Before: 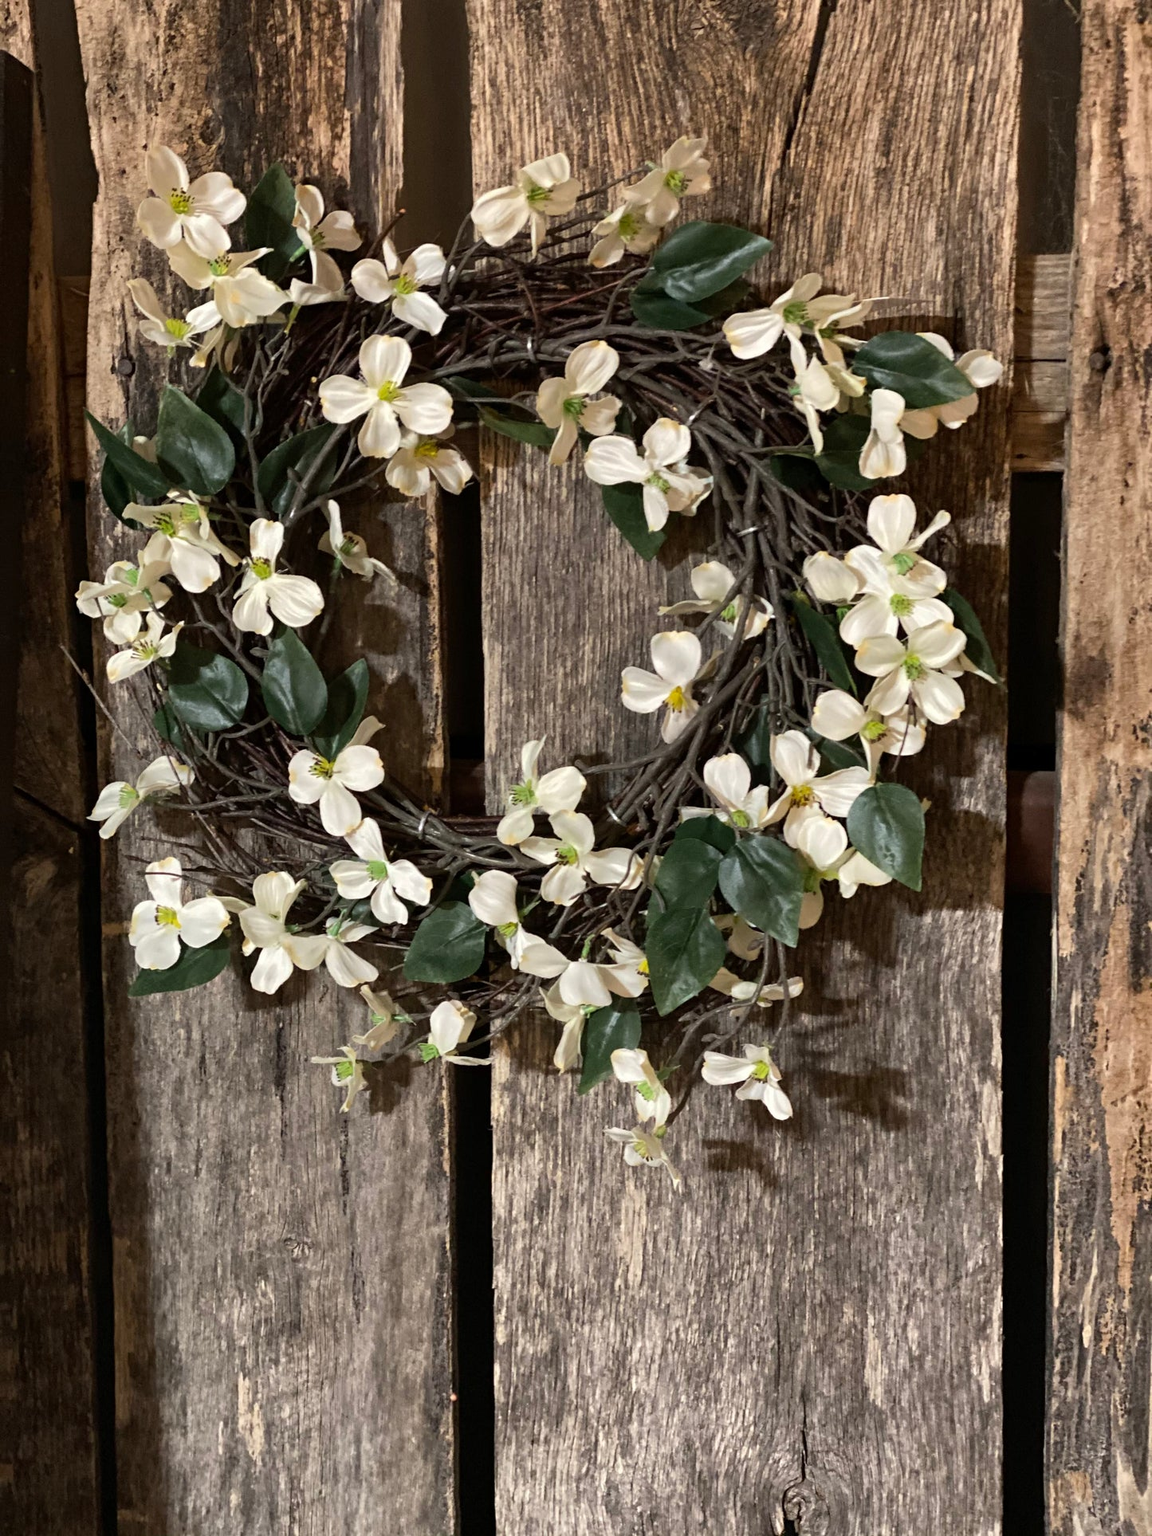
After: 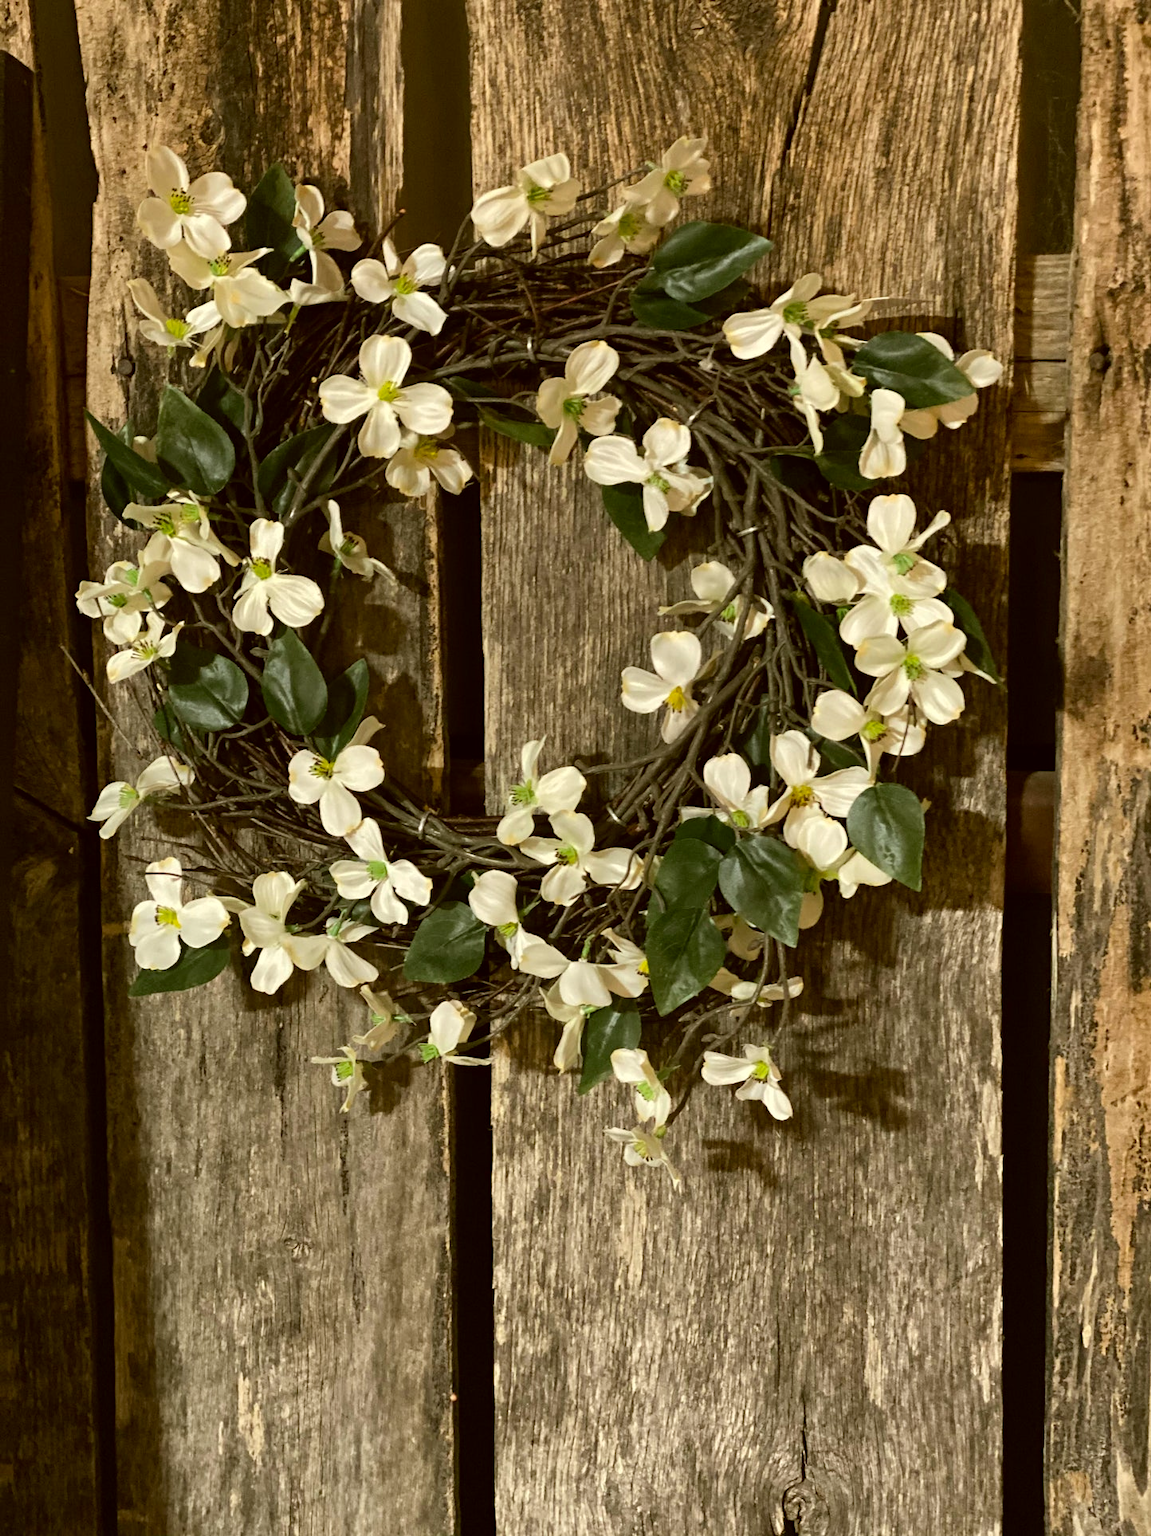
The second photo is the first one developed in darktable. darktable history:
color correction: highlights a* -1.58, highlights b* 10.6, shadows a* 0.793, shadows b* 18.94
